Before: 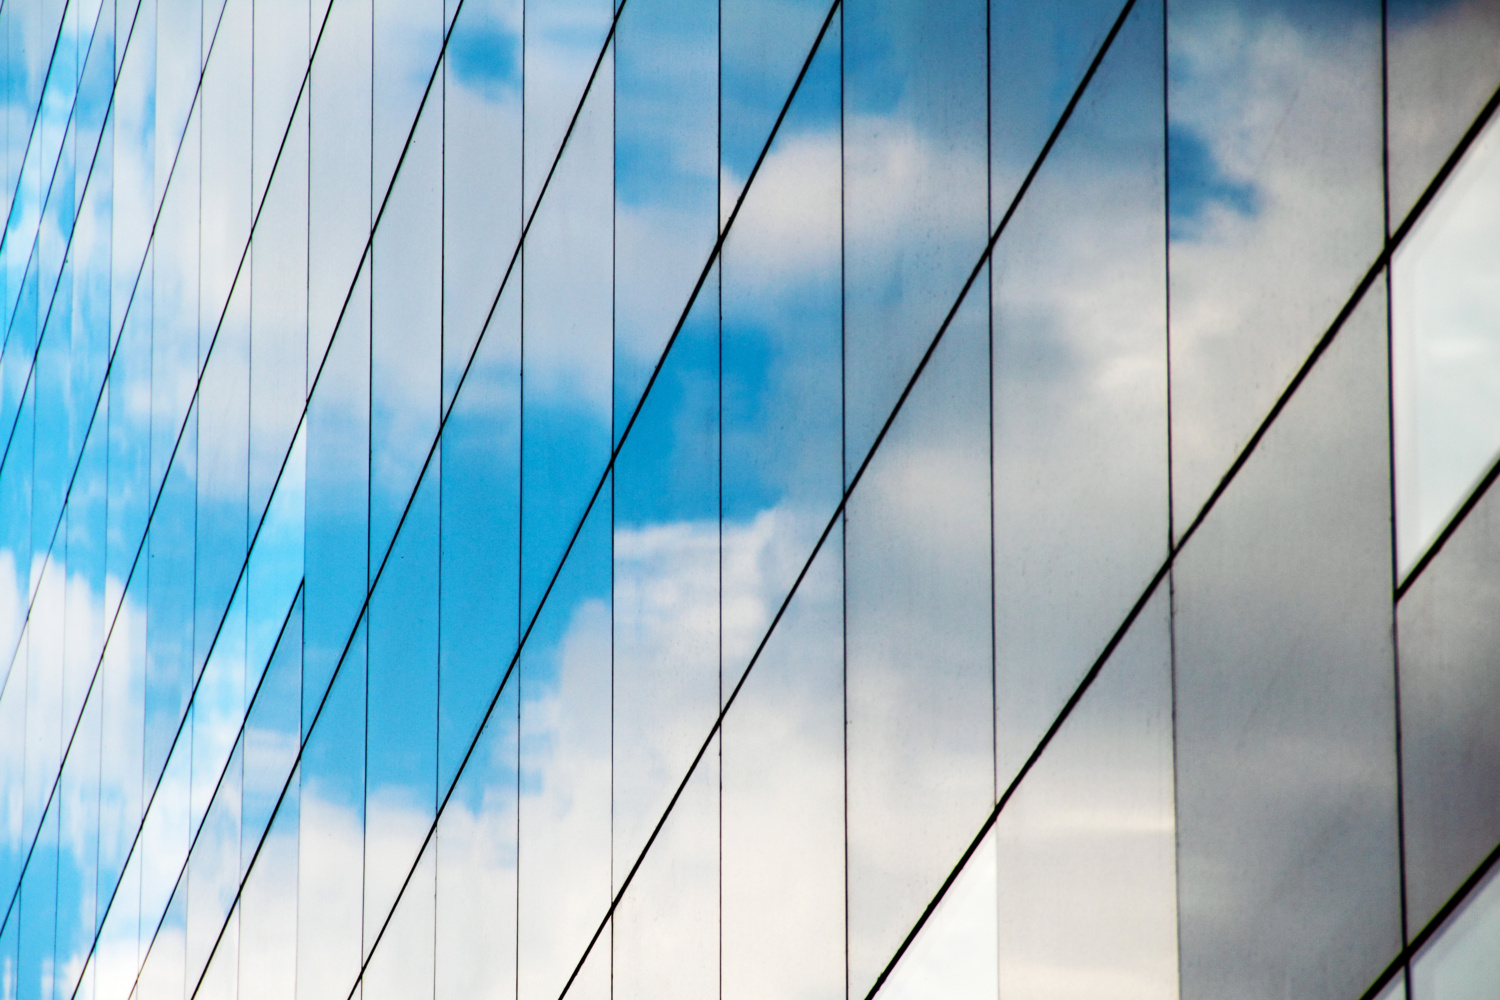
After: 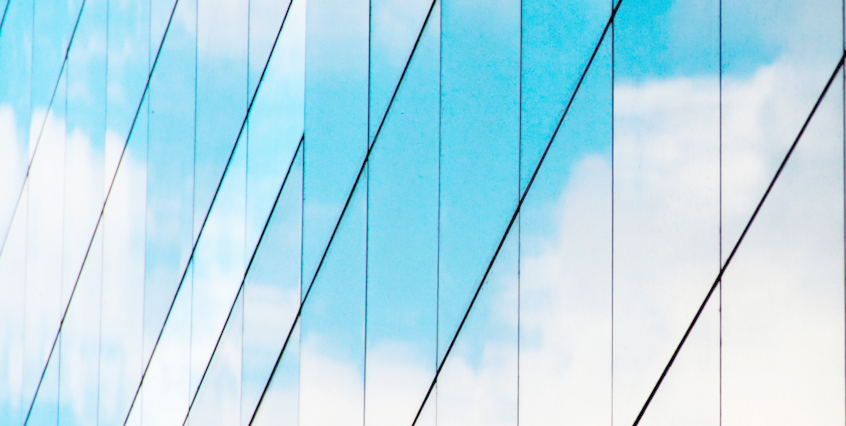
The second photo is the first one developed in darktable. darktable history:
crop: top 44.483%, right 43.593%, bottom 12.892%
